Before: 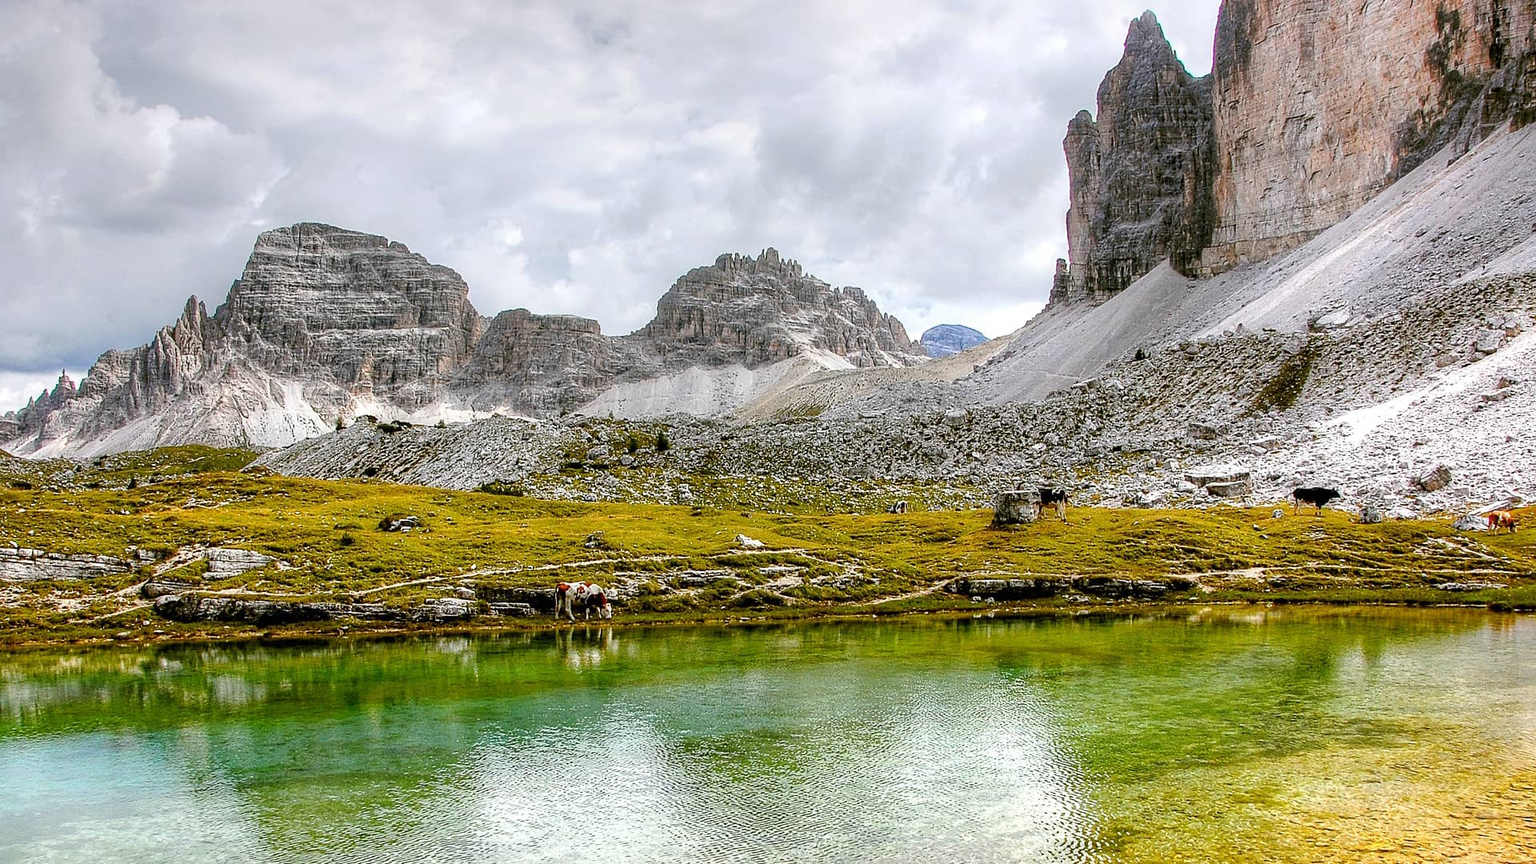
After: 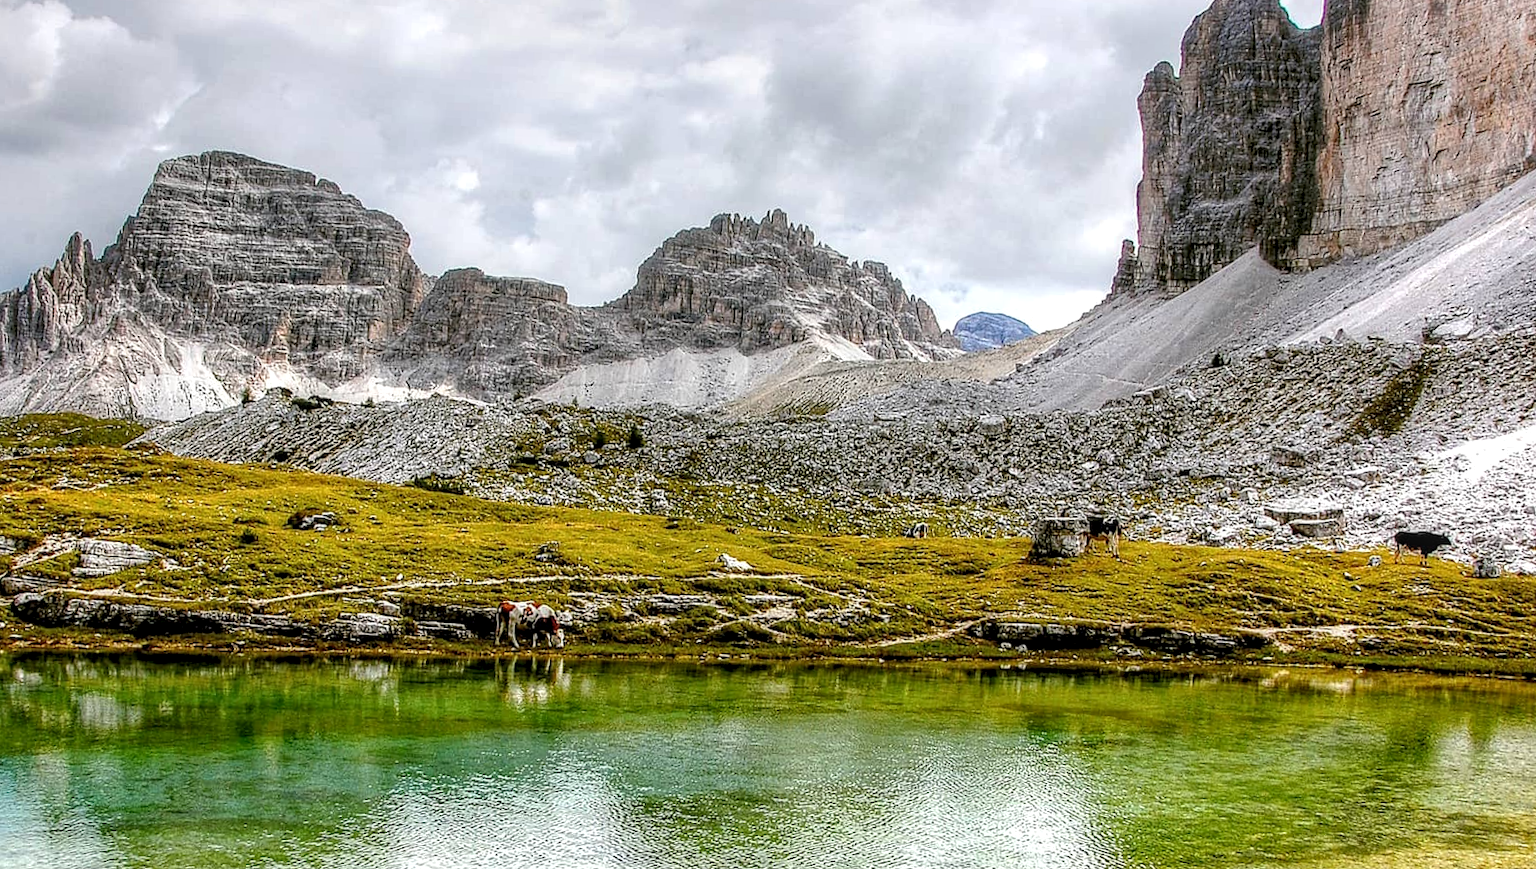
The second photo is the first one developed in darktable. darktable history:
local contrast: detail 130%
crop and rotate: angle -2.84°, left 5.343%, top 5.184%, right 4.783%, bottom 4.437%
